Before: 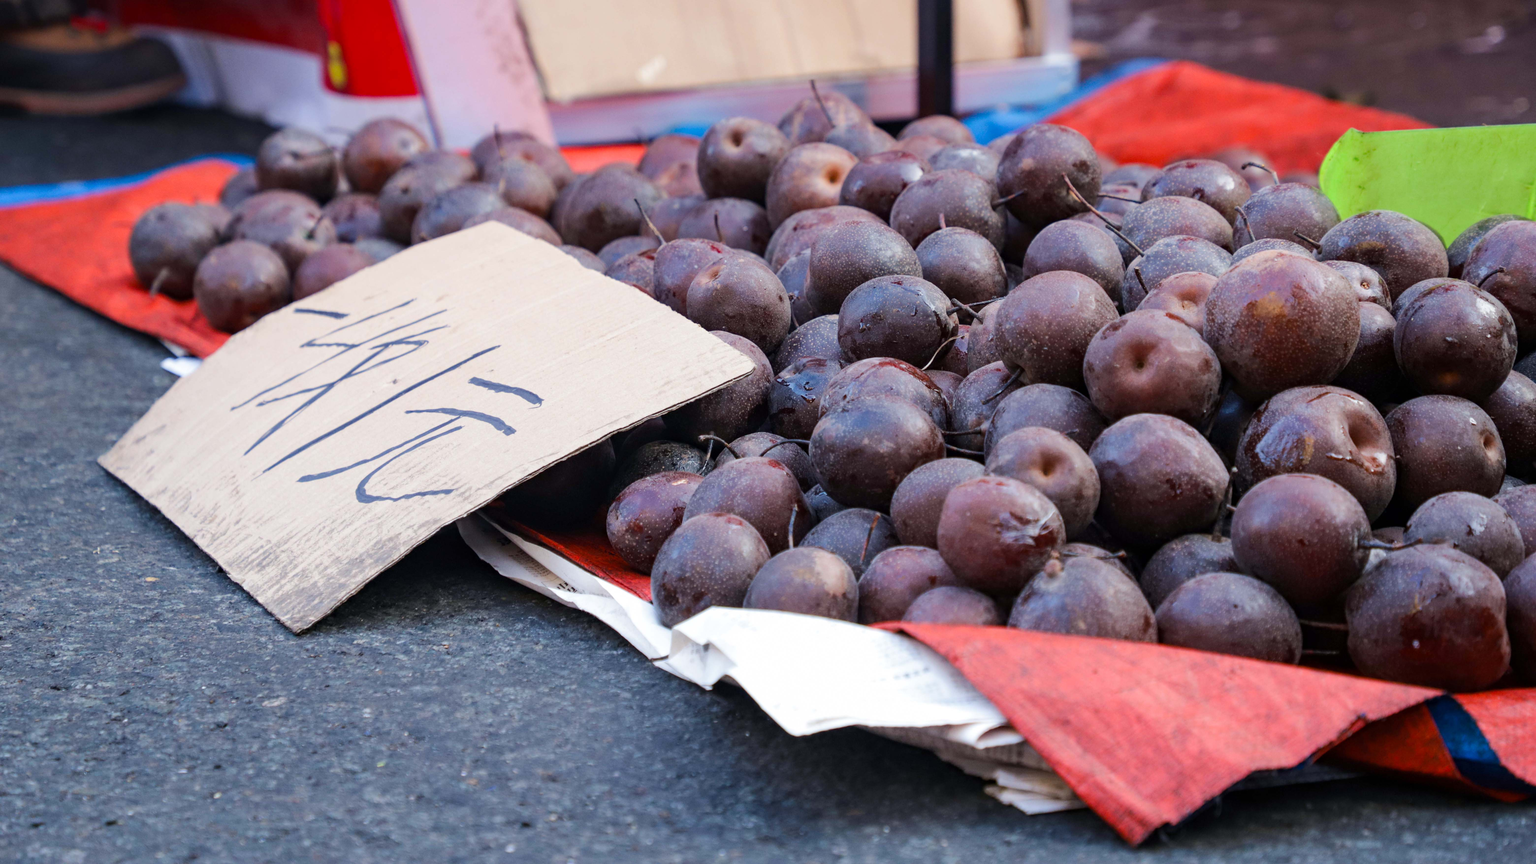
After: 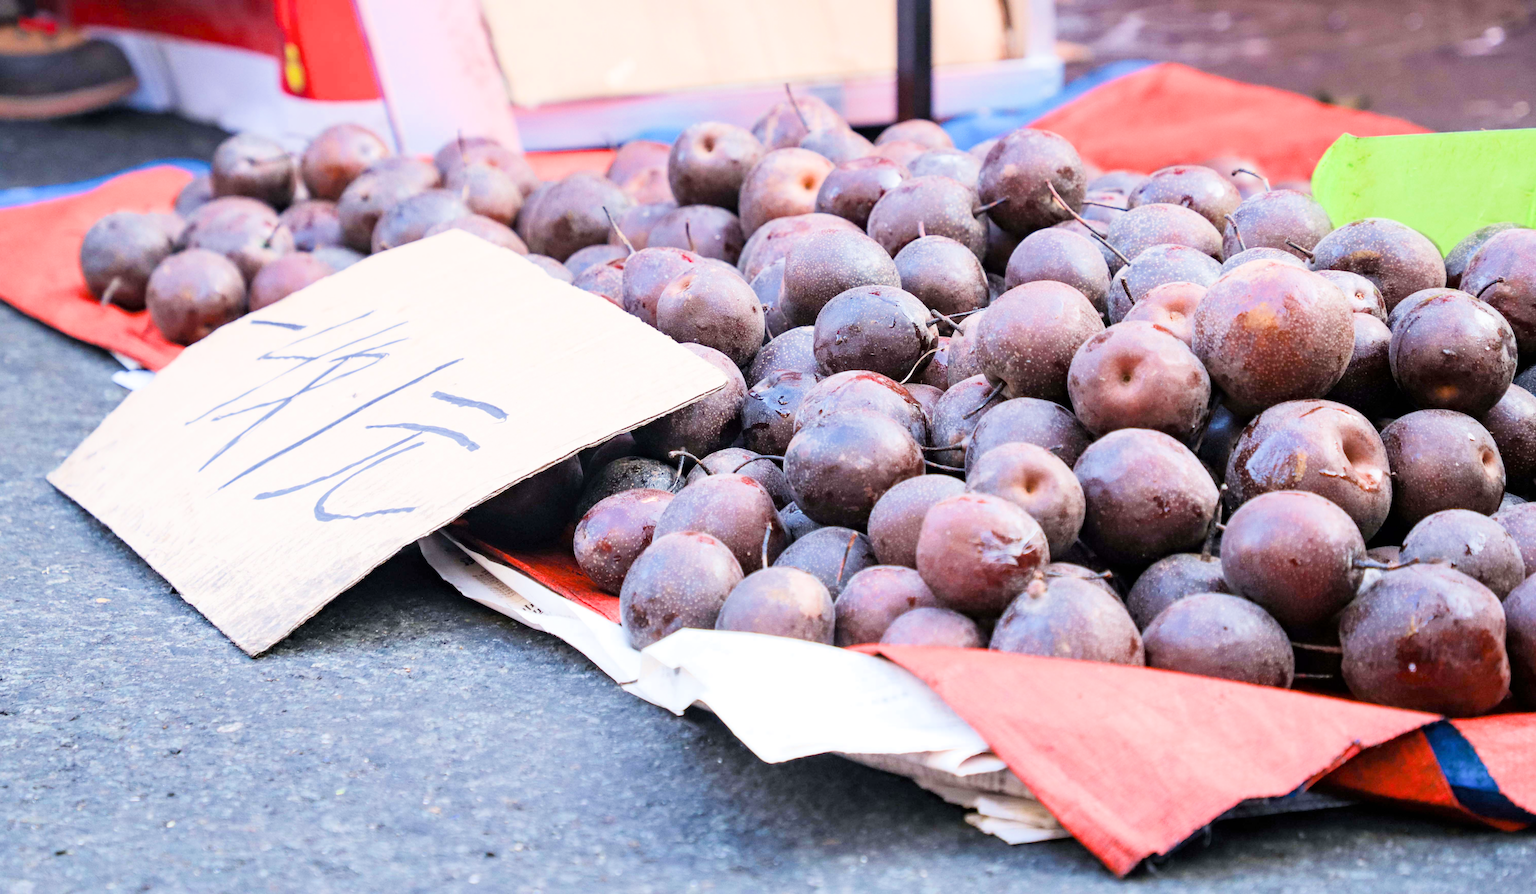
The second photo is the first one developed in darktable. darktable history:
crop and rotate: left 3.457%
filmic rgb: black relative exposure -7.65 EV, white relative exposure 4.56 EV, threshold 2.98 EV, hardness 3.61, enable highlight reconstruction true
exposure: exposure 1.991 EV, compensate exposure bias true, compensate highlight preservation false
